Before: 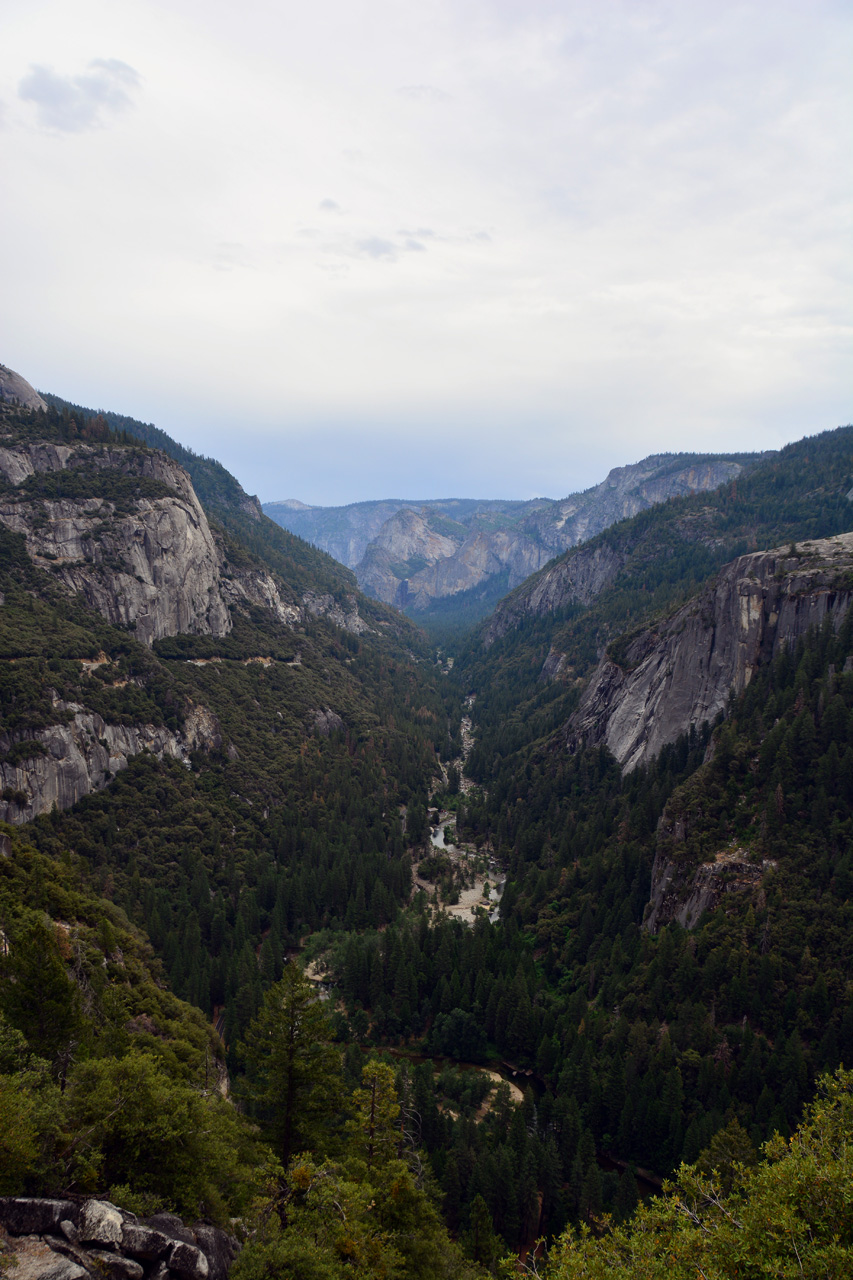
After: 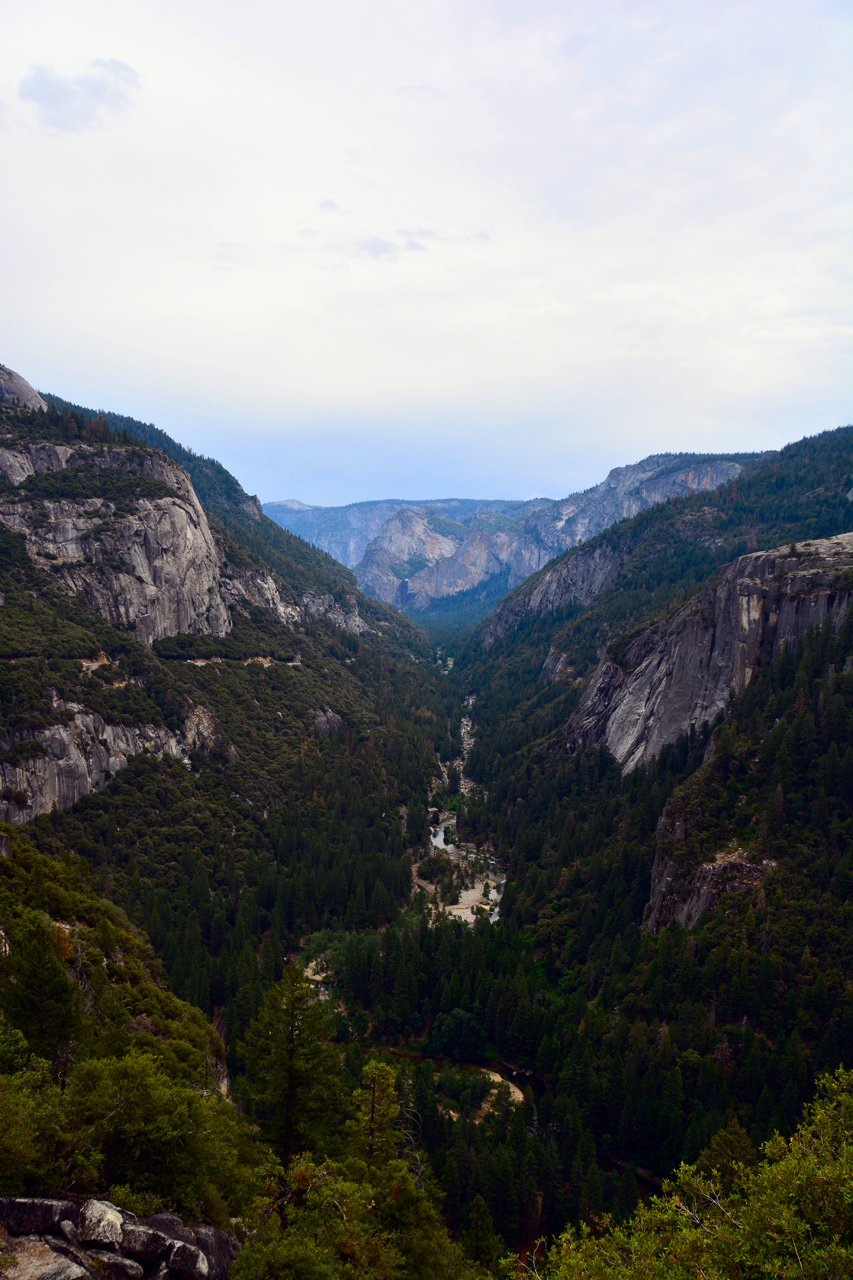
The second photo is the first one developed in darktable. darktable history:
contrast brightness saturation: contrast 0.163, saturation 0.329
